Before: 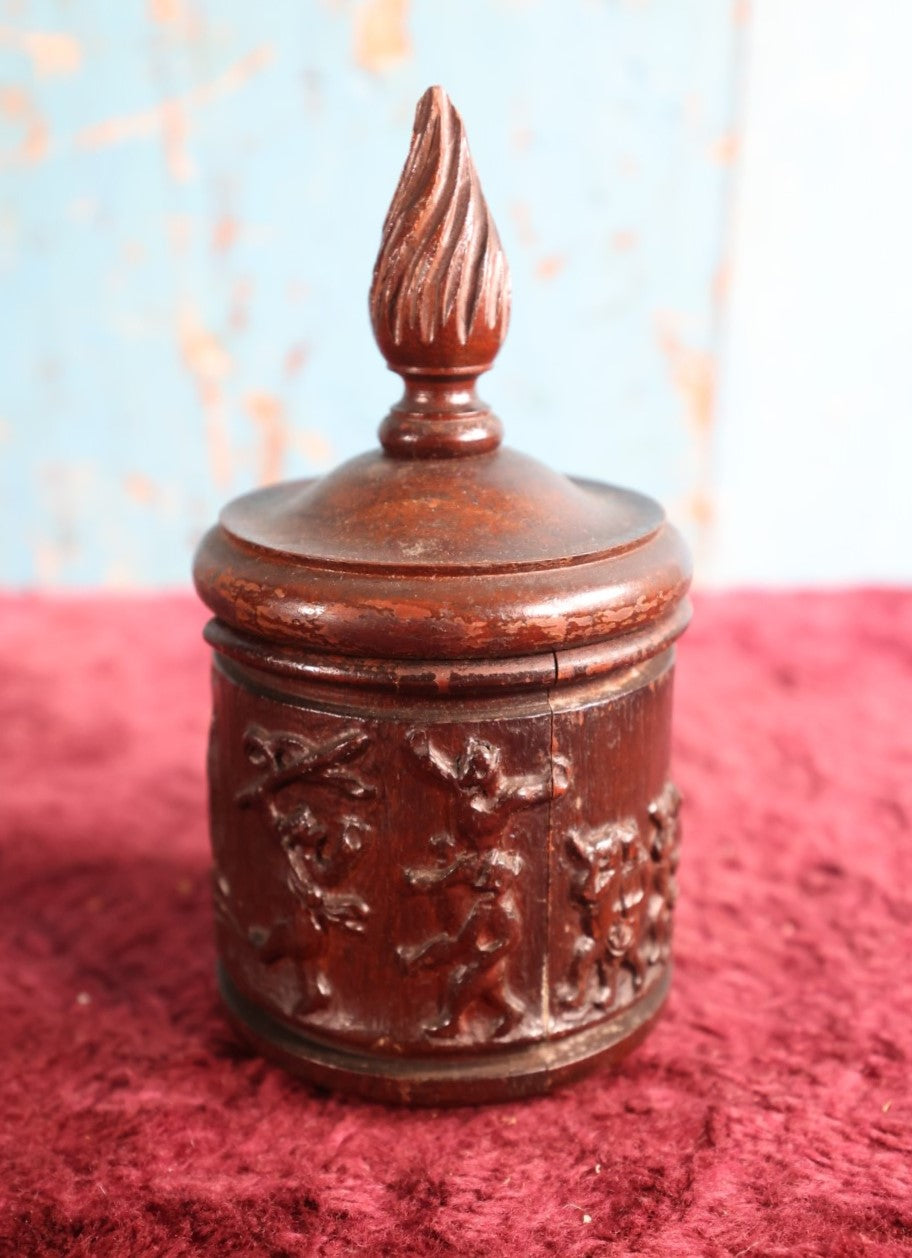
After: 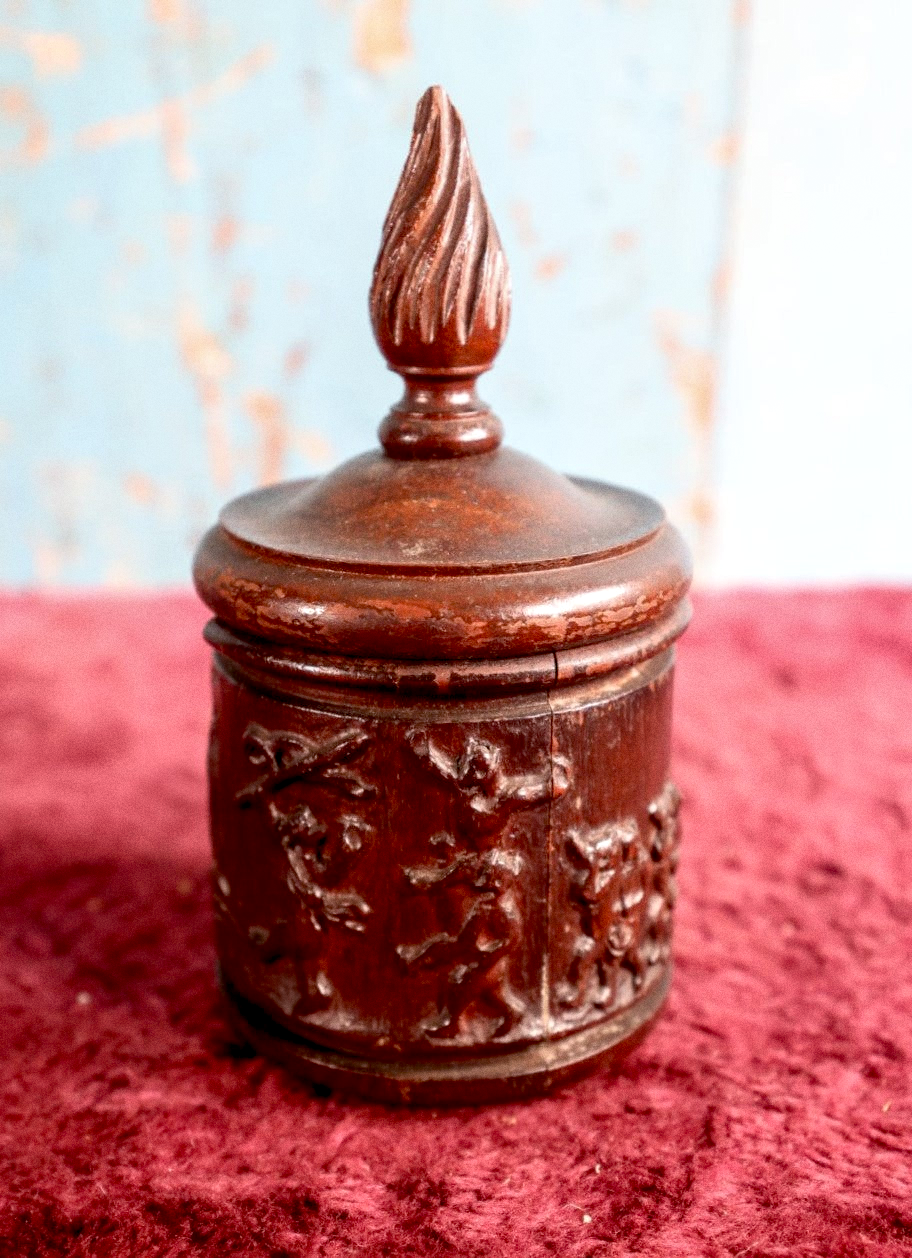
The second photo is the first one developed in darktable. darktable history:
local contrast: on, module defaults
exposure: black level correction 0.016, exposure -0.009 EV, compensate highlight preservation false
grain: coarseness 0.09 ISO
